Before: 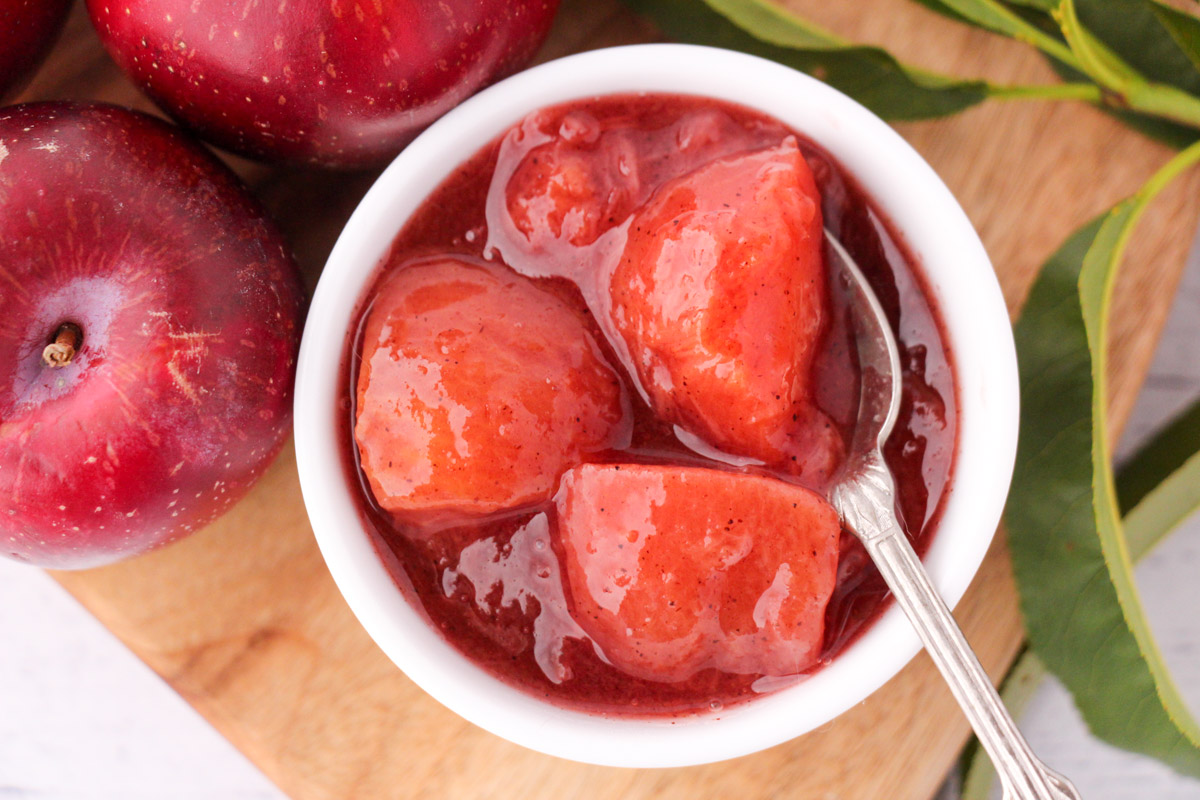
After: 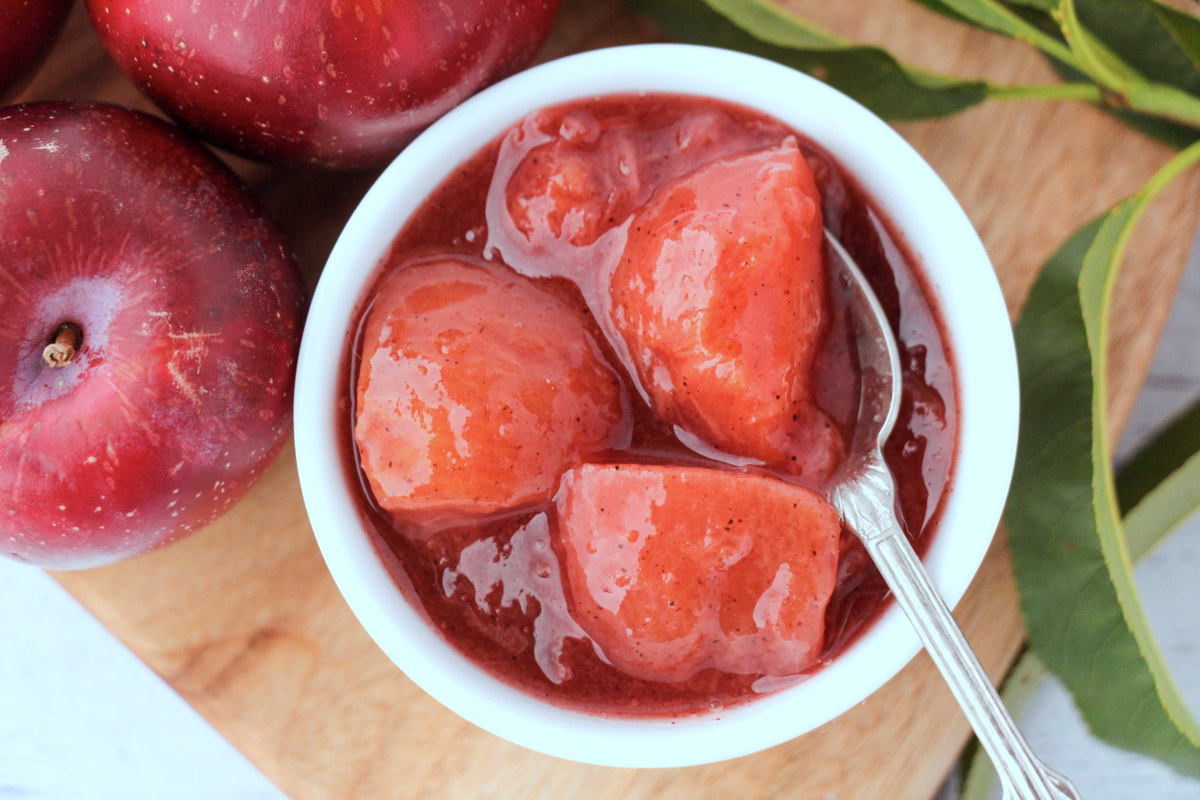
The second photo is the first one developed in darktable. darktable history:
color correction: highlights a* -10.04, highlights b* -10.37
contrast brightness saturation: saturation -0.05
